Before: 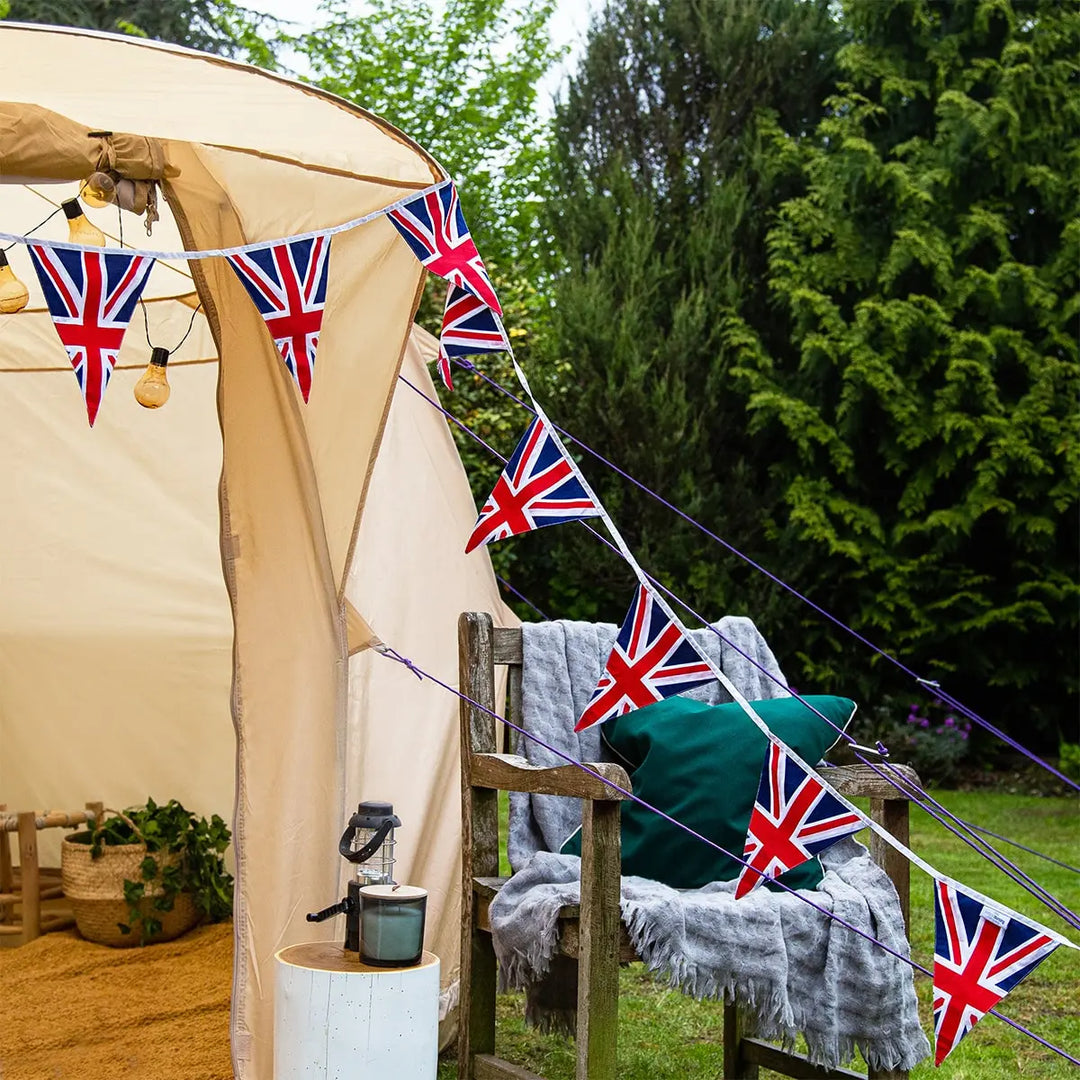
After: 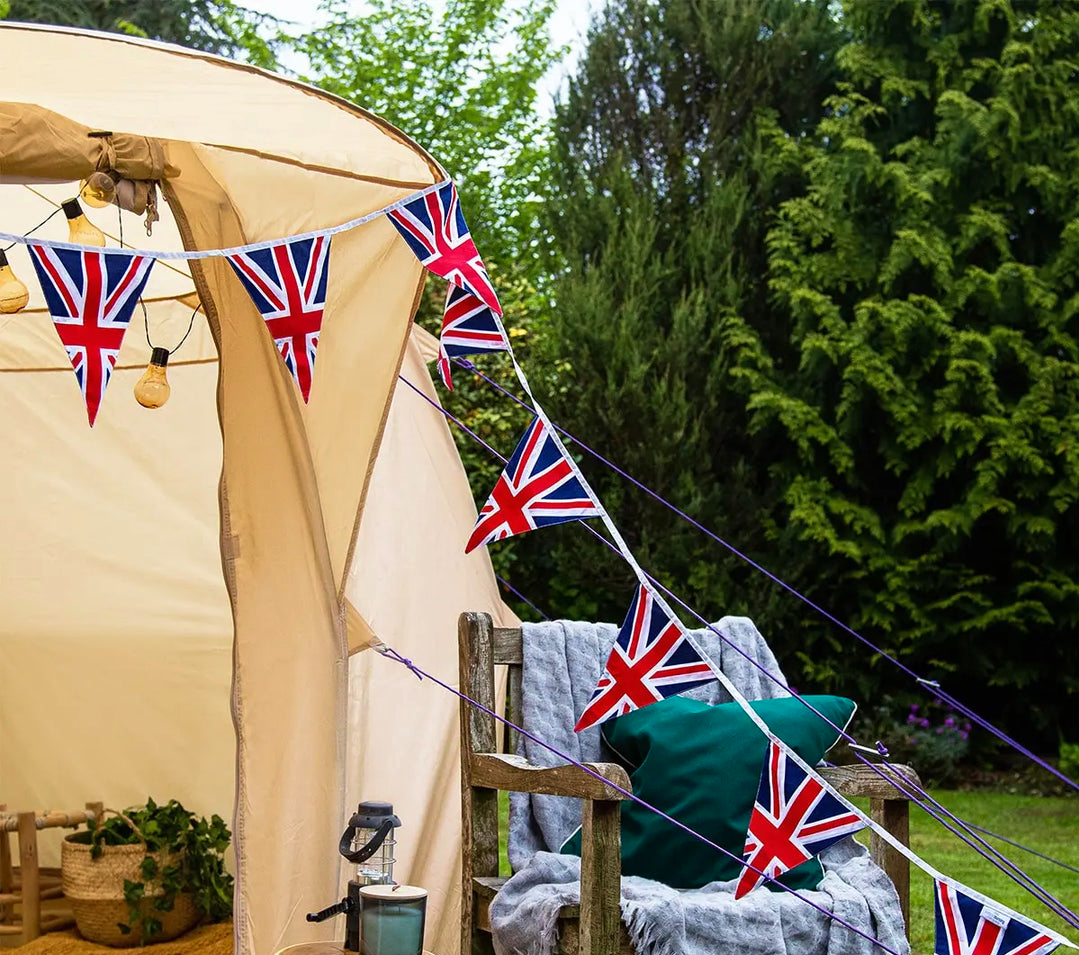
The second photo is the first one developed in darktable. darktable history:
velvia: on, module defaults
crop and rotate: top 0%, bottom 11.49%
